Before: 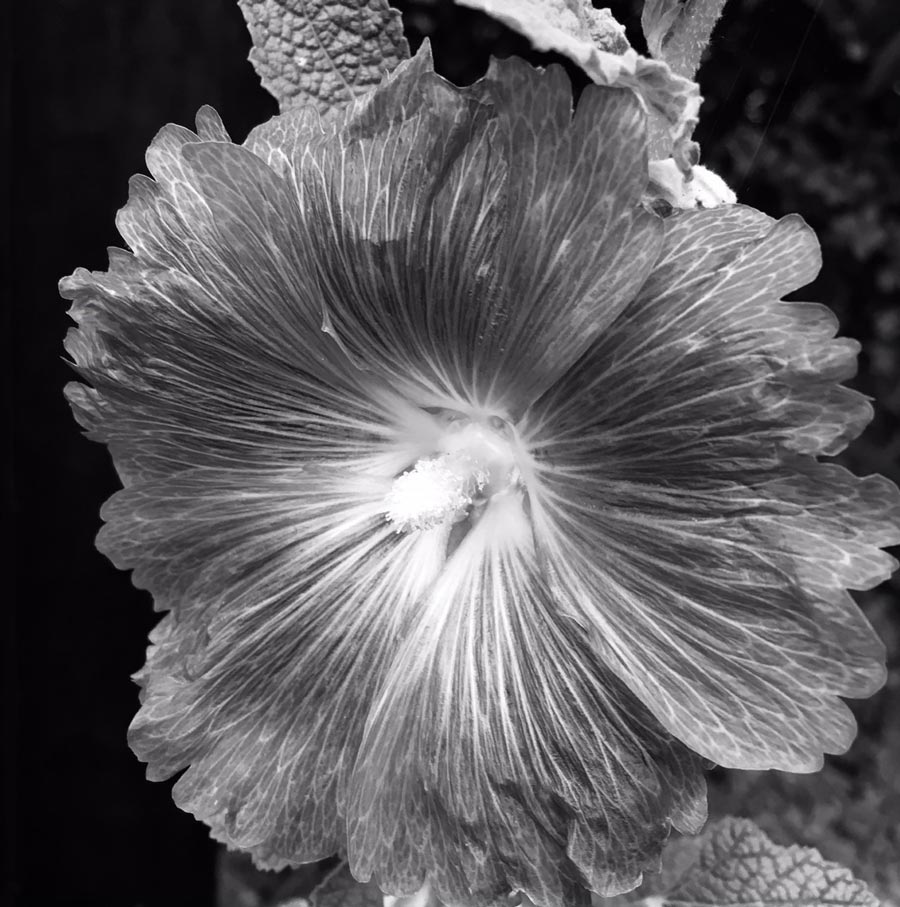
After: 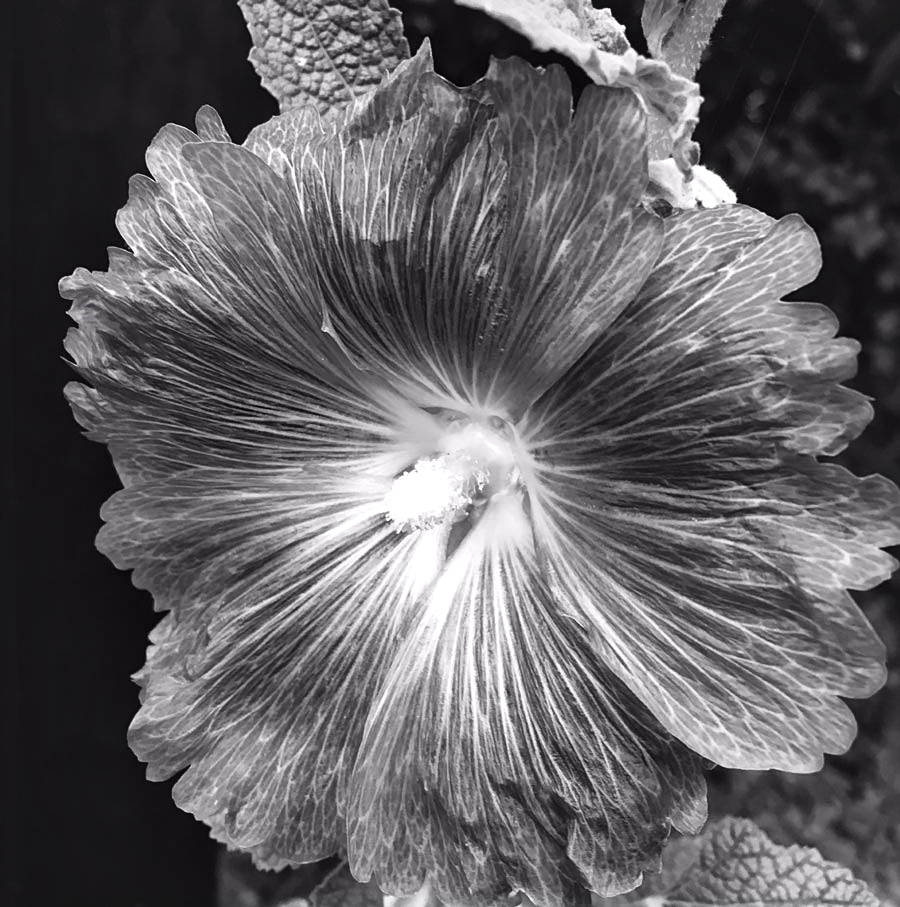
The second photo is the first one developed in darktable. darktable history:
sharpen: amount 0.217
color balance rgb: global offset › luminance 0.702%, linear chroma grading › shadows -30.347%, linear chroma grading › global chroma 35.145%, perceptual saturation grading › global saturation 9.277%, perceptual saturation grading › highlights -13.623%, perceptual saturation grading › mid-tones 14.523%, perceptual saturation grading › shadows 23.216%, global vibrance 20%
local contrast: mode bilateral grid, contrast 21, coarseness 50, detail 160%, midtone range 0.2
